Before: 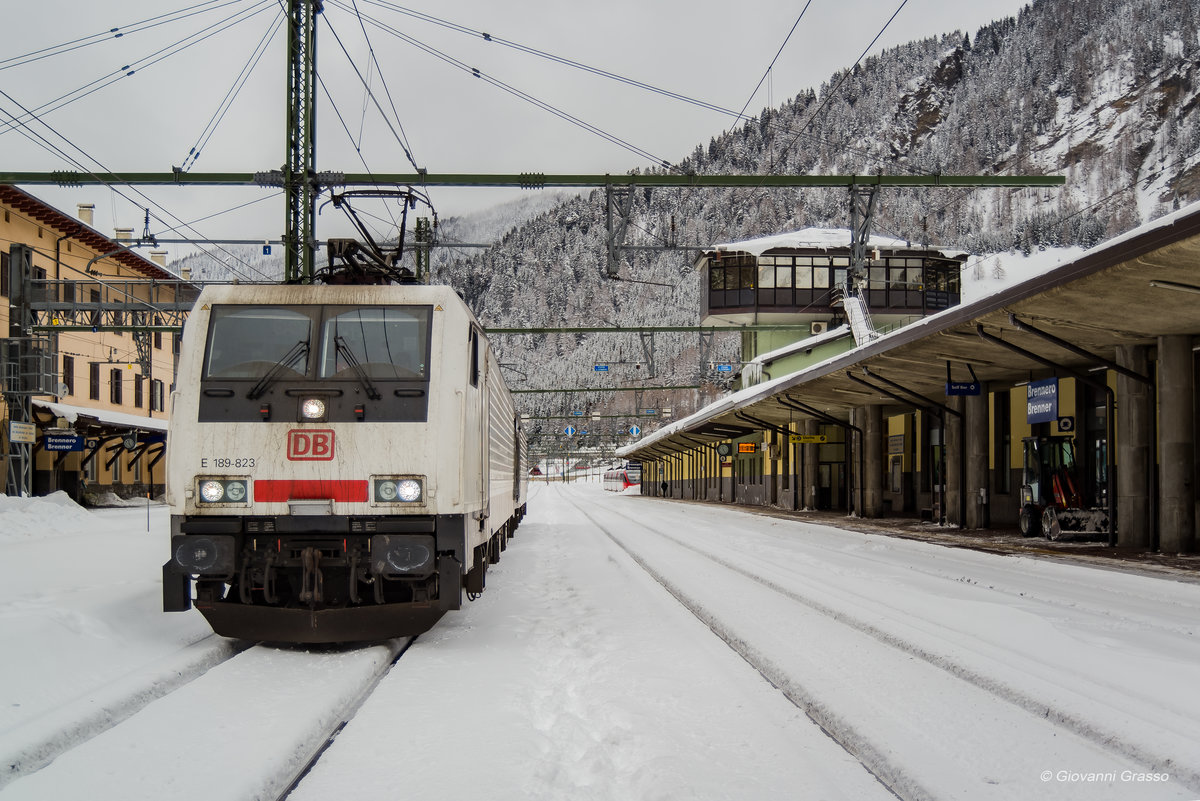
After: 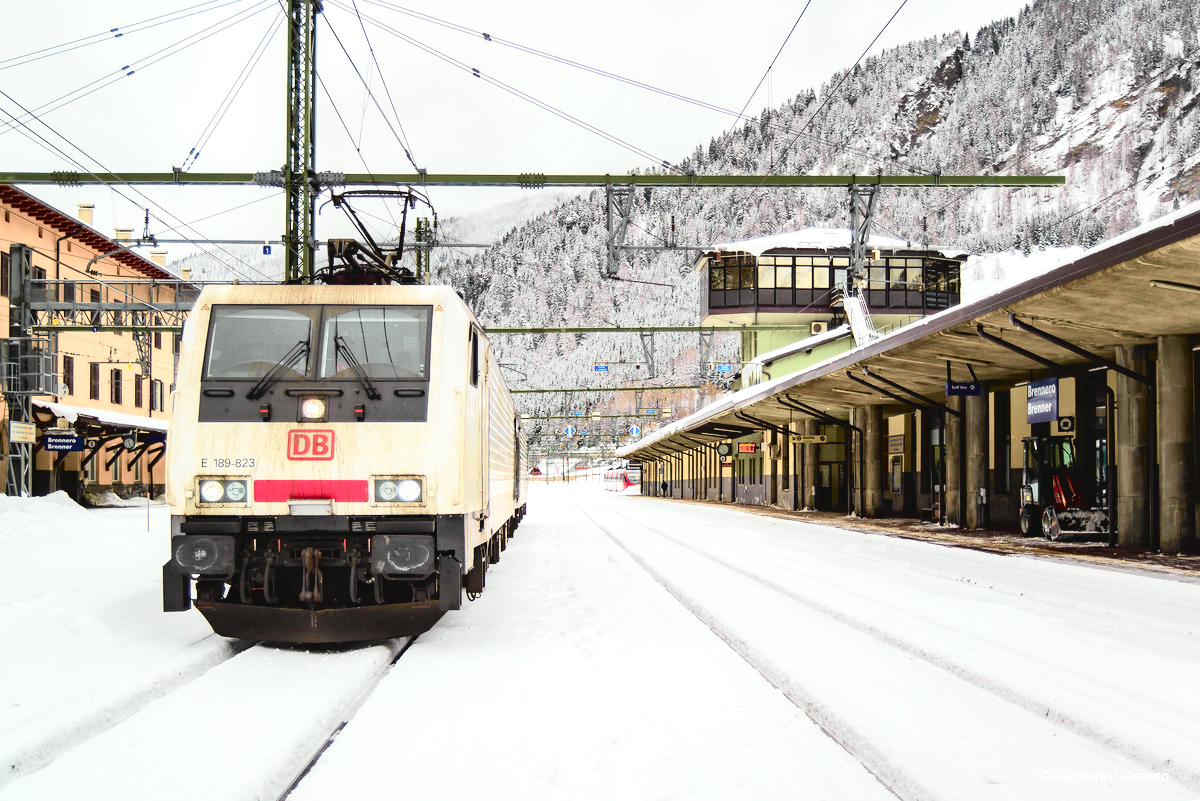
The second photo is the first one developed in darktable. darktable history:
exposure: black level correction 0, exposure 1 EV, compensate highlight preservation false
tone curve: curves: ch0 [(0, 0.039) (0.113, 0.081) (0.204, 0.204) (0.498, 0.608) (0.709, 0.819) (0.984, 0.961)]; ch1 [(0, 0) (0.172, 0.123) (0.317, 0.272) (0.414, 0.382) (0.476, 0.479) (0.505, 0.501) (0.528, 0.54) (0.618, 0.647) (0.709, 0.764) (1, 1)]; ch2 [(0, 0) (0.411, 0.424) (0.492, 0.502) (0.521, 0.513) (0.537, 0.57) (0.686, 0.638) (1, 1)], color space Lab, independent channels, preserve colors none
